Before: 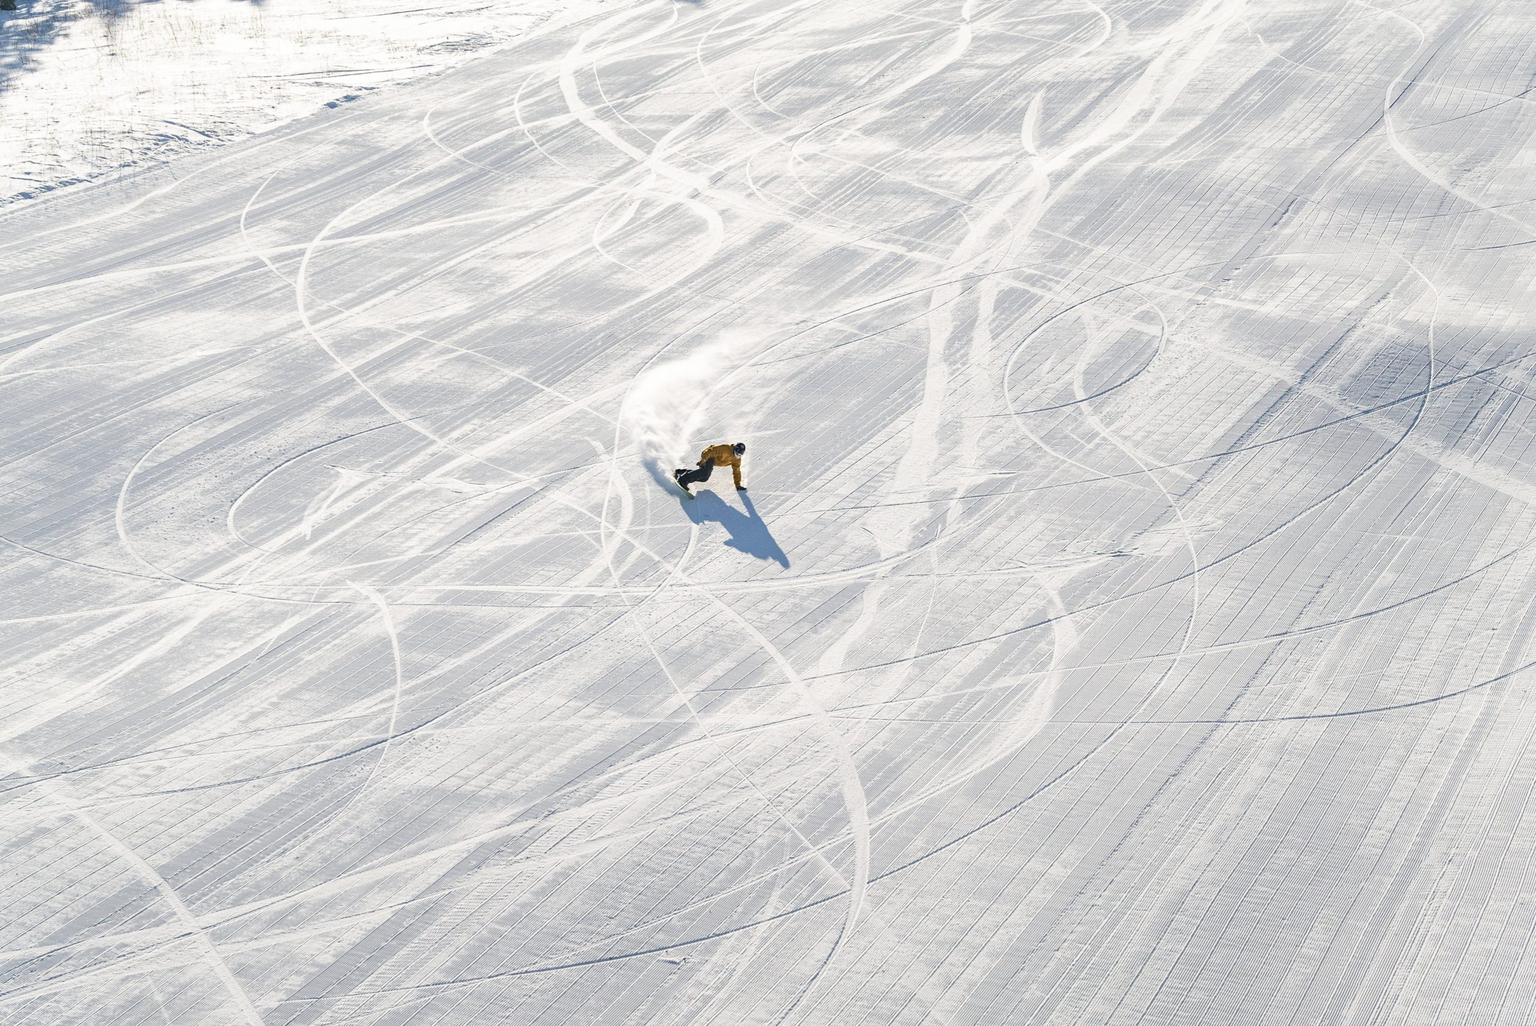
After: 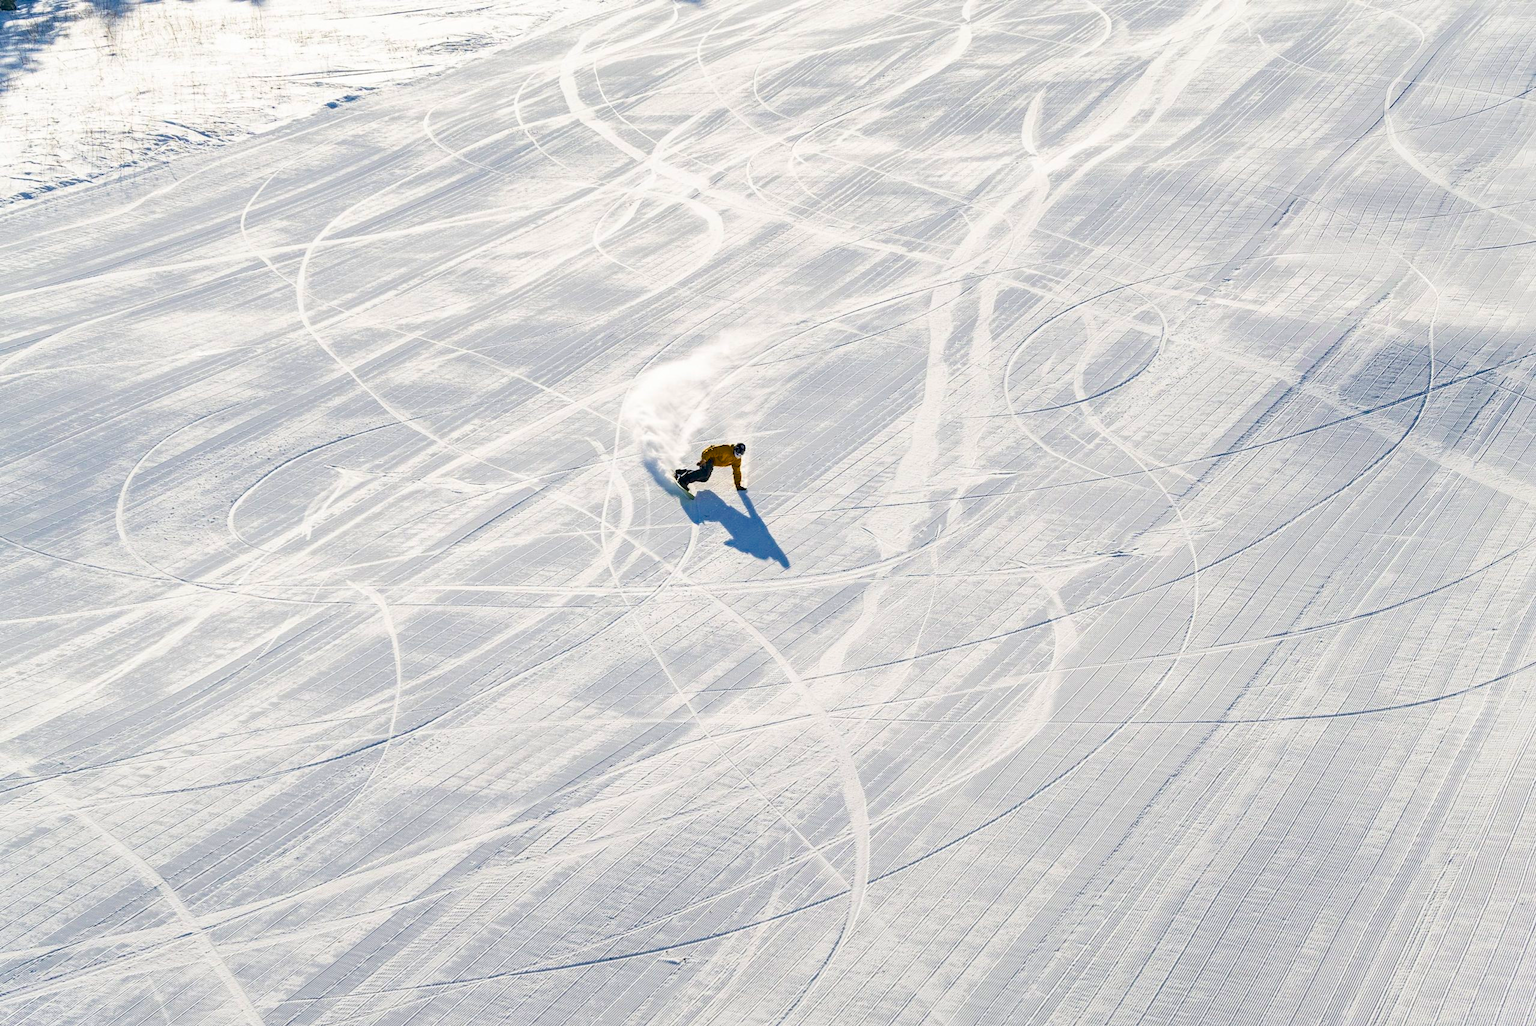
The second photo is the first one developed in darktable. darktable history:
local contrast: mode bilateral grid, contrast 19, coarseness 51, detail 102%, midtone range 0.2
color balance rgb: global offset › luminance -0.995%, perceptual saturation grading › global saturation 37.076%, global vibrance 16.102%, saturation formula JzAzBz (2021)
